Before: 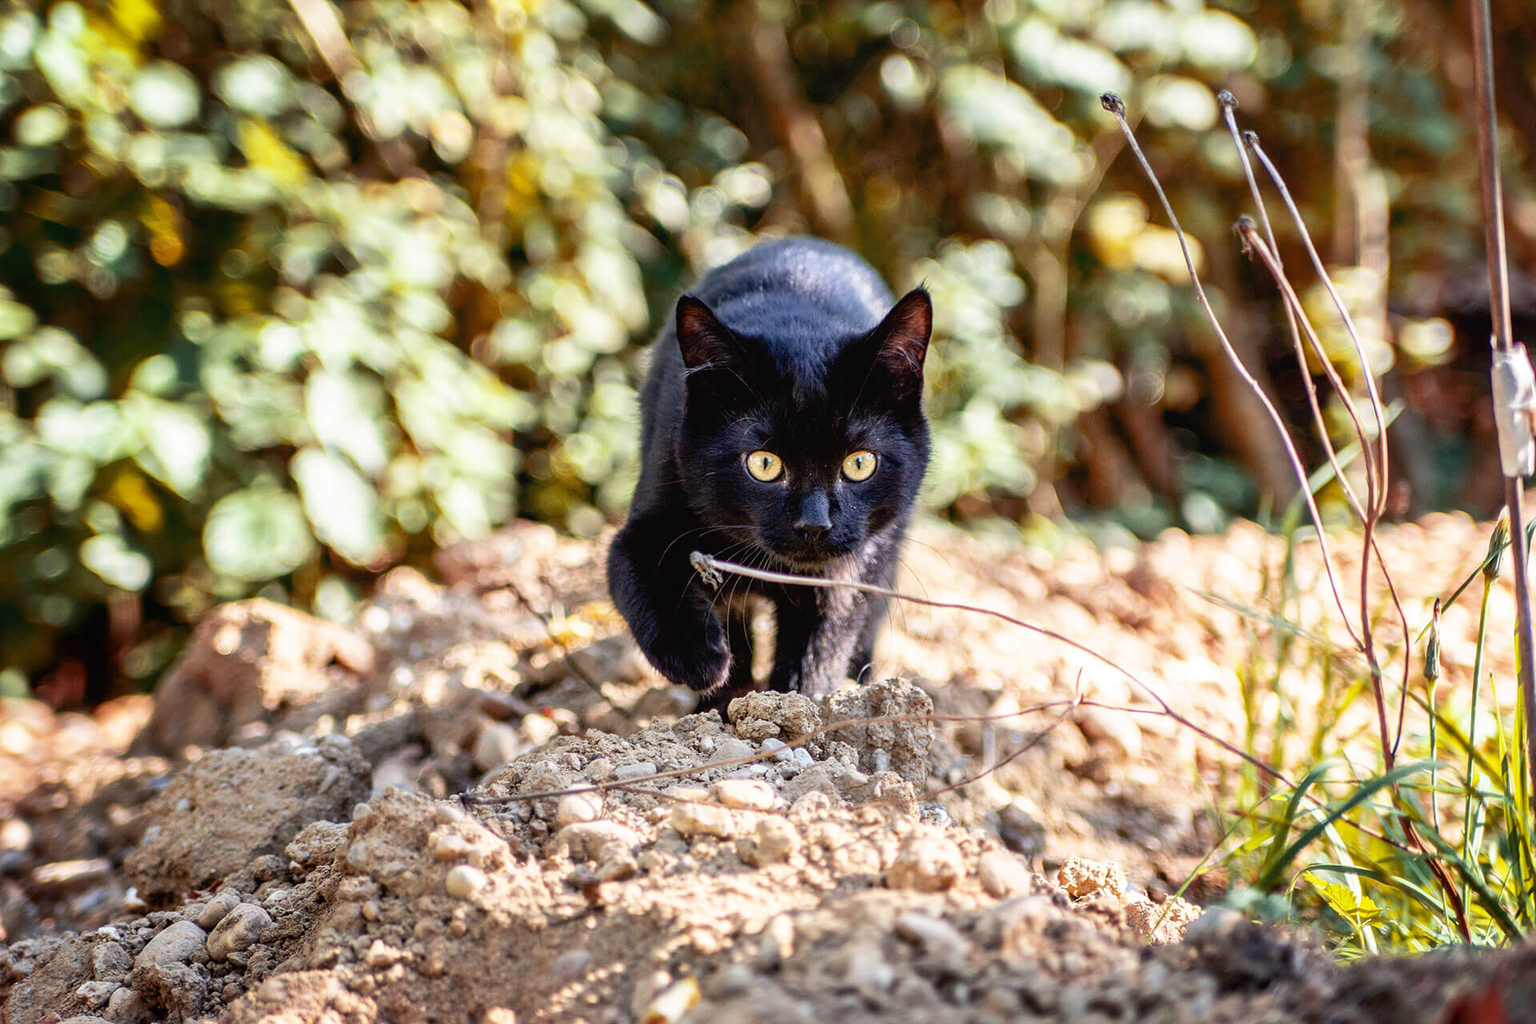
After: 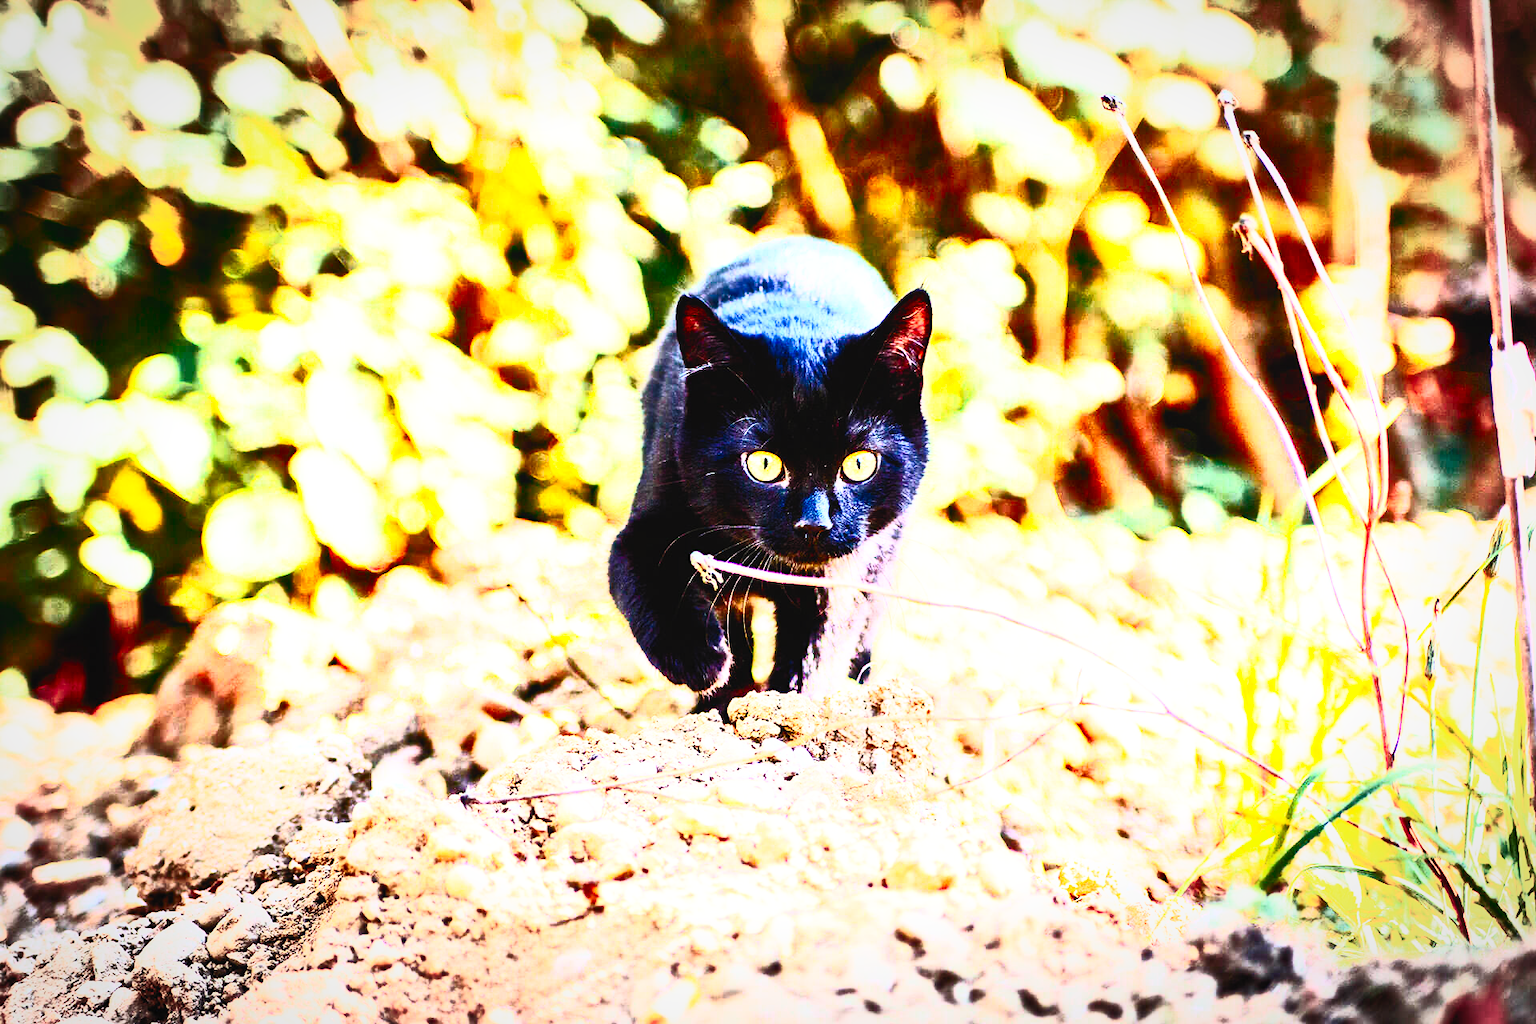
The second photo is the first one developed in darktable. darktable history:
base curve: curves: ch0 [(0, 0) (0.007, 0.004) (0.027, 0.03) (0.046, 0.07) (0.207, 0.54) (0.442, 0.872) (0.673, 0.972) (1, 1)], preserve colors none
contrast brightness saturation: contrast 0.826, brightness 0.608, saturation 0.582
vignetting: fall-off start 78.5%, brightness -0.264, width/height ratio 1.329
exposure: compensate highlight preservation false
